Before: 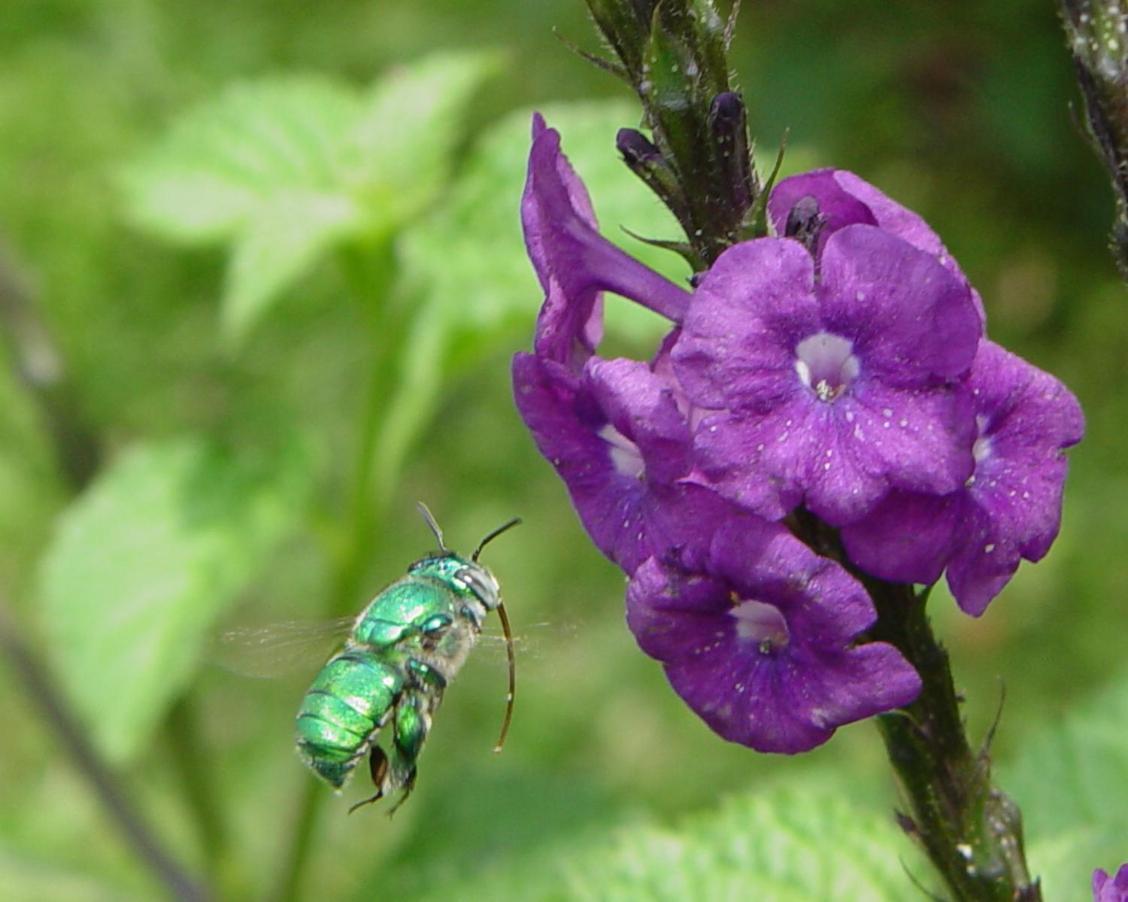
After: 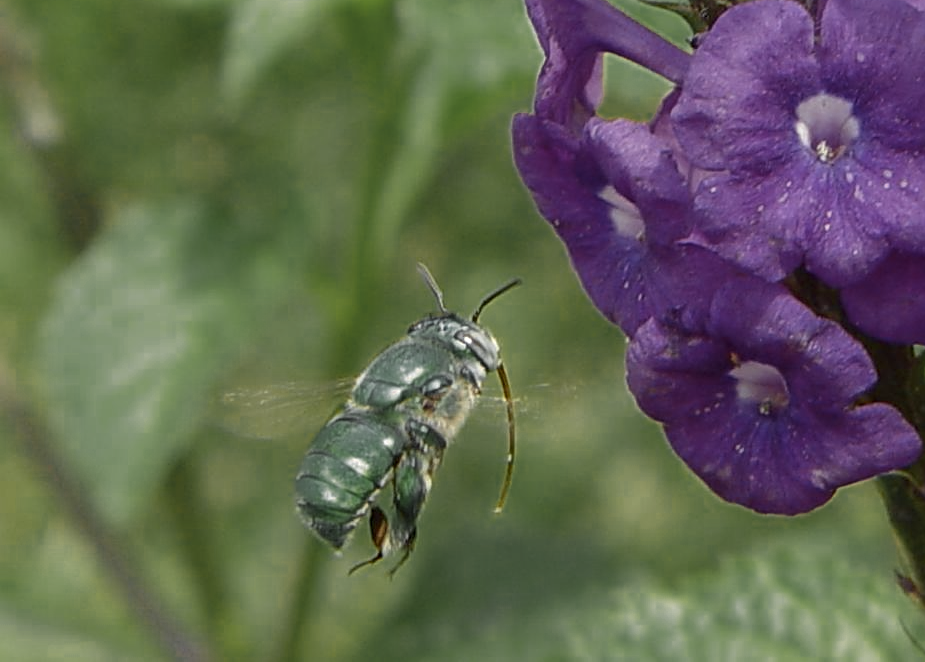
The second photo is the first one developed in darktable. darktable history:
sharpen: on, module defaults
color correction: highlights a* -1.04, highlights b* 4.54, shadows a* 3.6
color zones: curves: ch0 [(0.035, 0.242) (0.25, 0.5) (0.384, 0.214) (0.488, 0.255) (0.75, 0.5)]; ch1 [(0.063, 0.379) (0.25, 0.5) (0.354, 0.201) (0.489, 0.085) (0.729, 0.271)]; ch2 [(0.25, 0.5) (0.38, 0.517) (0.442, 0.51) (0.735, 0.456)]
crop: top 26.501%, right 17.971%
